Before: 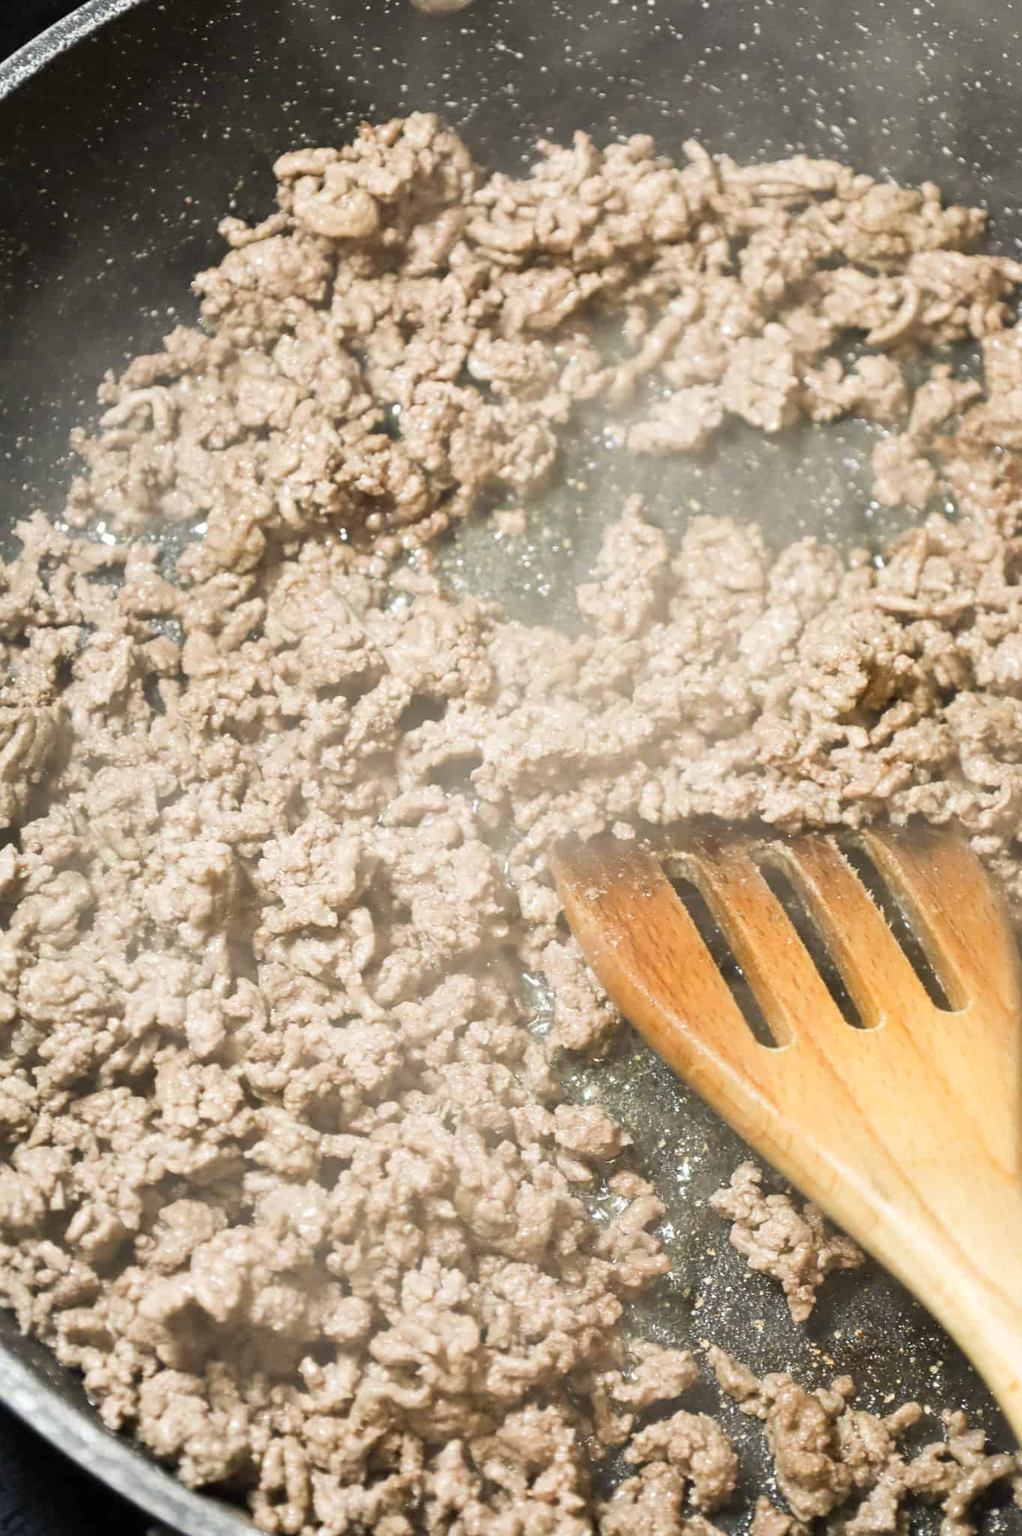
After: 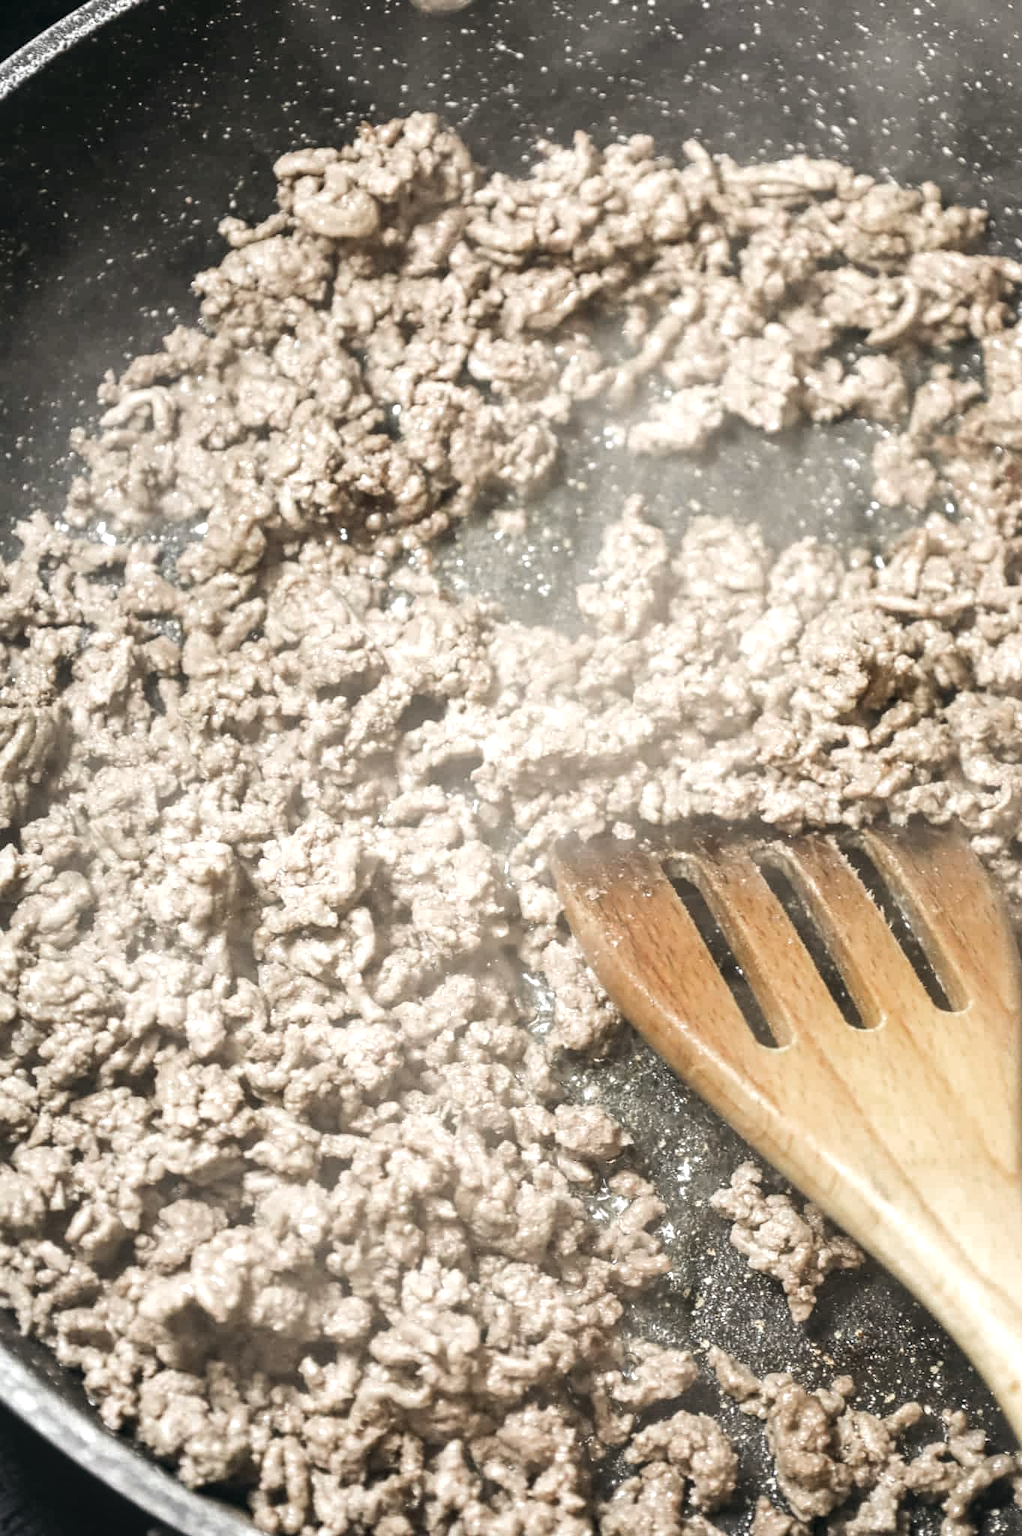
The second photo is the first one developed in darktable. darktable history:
color zones: curves: ch0 [(0, 0.48) (0.209, 0.398) (0.305, 0.332) (0.429, 0.493) (0.571, 0.5) (0.714, 0.5) (0.857, 0.5) (1, 0.48)]; ch1 [(0, 0.633) (0.143, 0.586) (0.286, 0.489) (0.429, 0.448) (0.571, 0.31) (0.714, 0.335) (0.857, 0.492) (1, 0.633)]; ch2 [(0, 0.448) (0.143, 0.498) (0.286, 0.5) (0.429, 0.5) (0.571, 0.5) (0.714, 0.5) (0.857, 0.5) (1, 0.448)]
color correction: saturation 0.57
tone equalizer: -8 EV -0.417 EV, -7 EV -0.389 EV, -6 EV -0.333 EV, -5 EV -0.222 EV, -3 EV 0.222 EV, -2 EV 0.333 EV, -1 EV 0.389 EV, +0 EV 0.417 EV, edges refinement/feathering 500, mask exposure compensation -1.57 EV, preserve details no
color balance: lift [1, 0.998, 1.001, 1.002], gamma [1, 1.02, 1, 0.98], gain [1, 1.02, 1.003, 0.98]
local contrast: on, module defaults
white balance: red 0.986, blue 1.01
